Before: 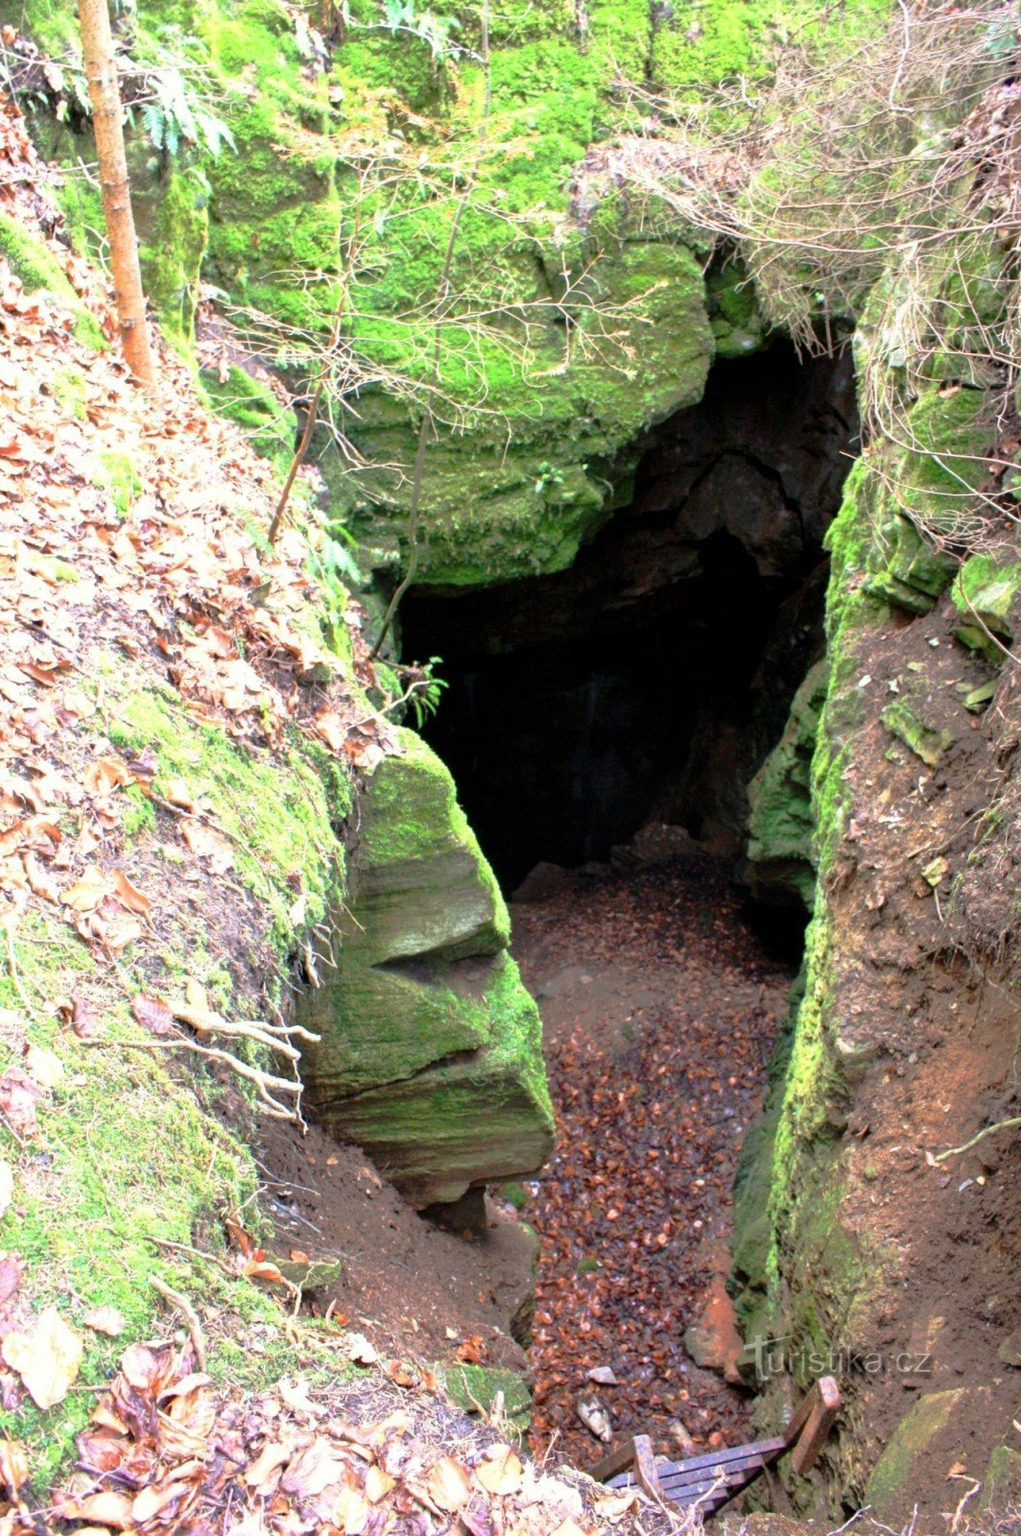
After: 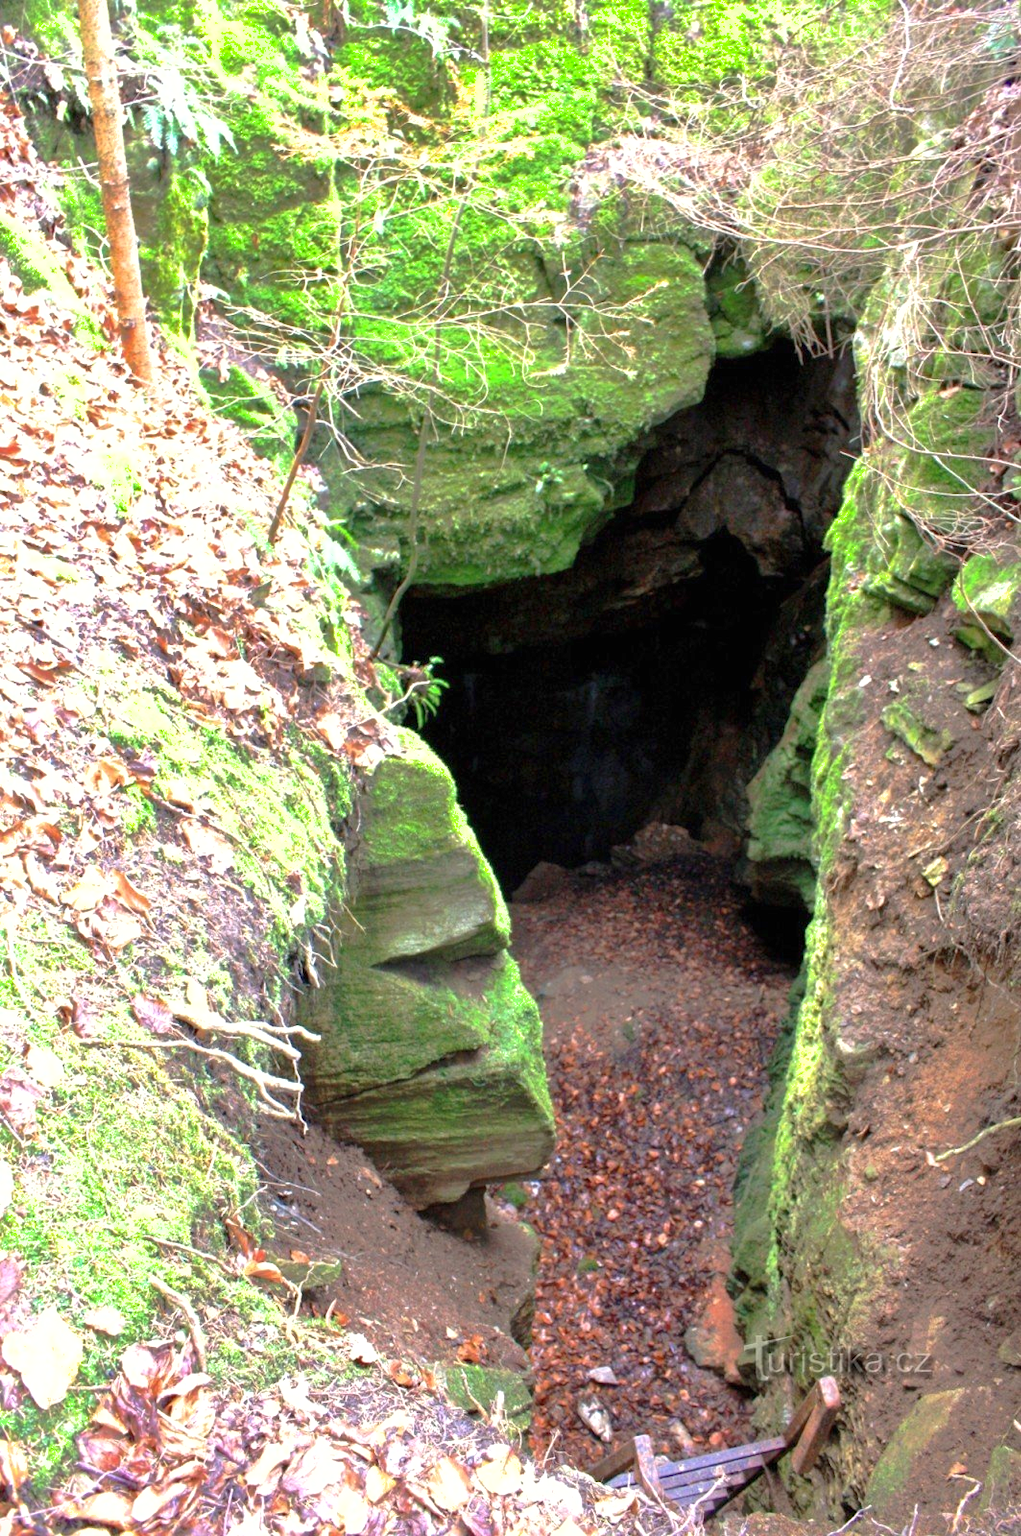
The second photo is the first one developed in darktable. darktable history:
exposure: black level correction 0, exposure 0.301 EV, compensate highlight preservation false
vignetting: fall-off start 115.83%, fall-off radius 58.59%, brightness -0.517, saturation -0.514
shadows and highlights: on, module defaults
